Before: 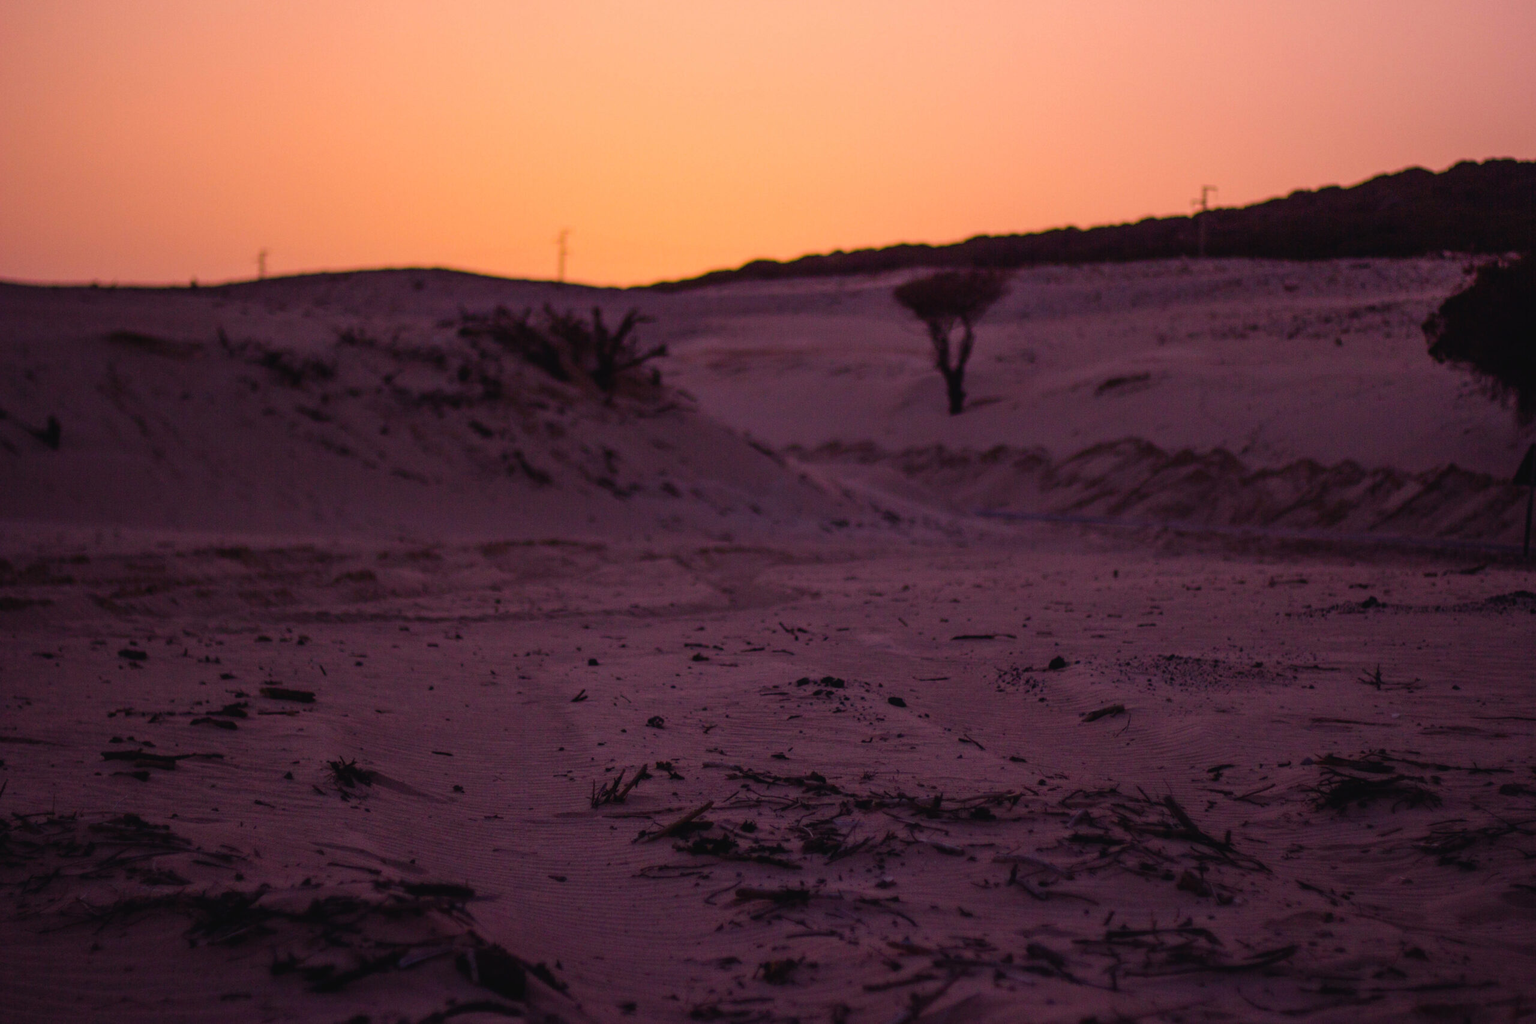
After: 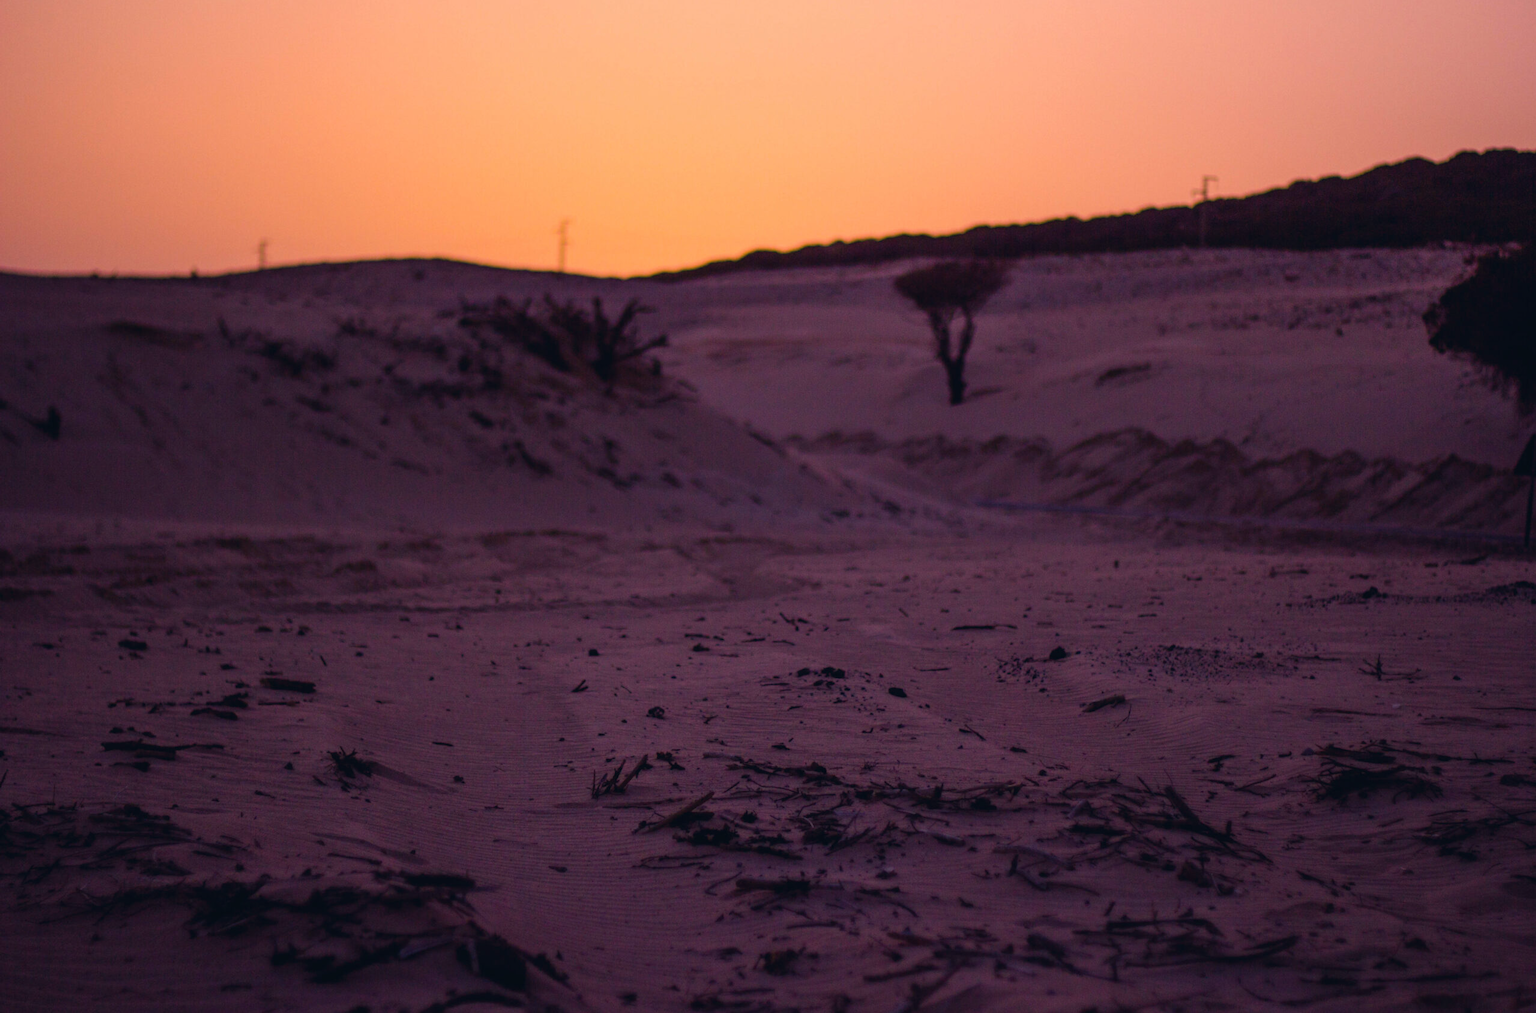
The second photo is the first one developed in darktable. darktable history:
color correction: highlights a* 0.207, highlights b* 2.7, shadows a* -0.874, shadows b* -4.78
crop: top 1.049%, right 0.001%
